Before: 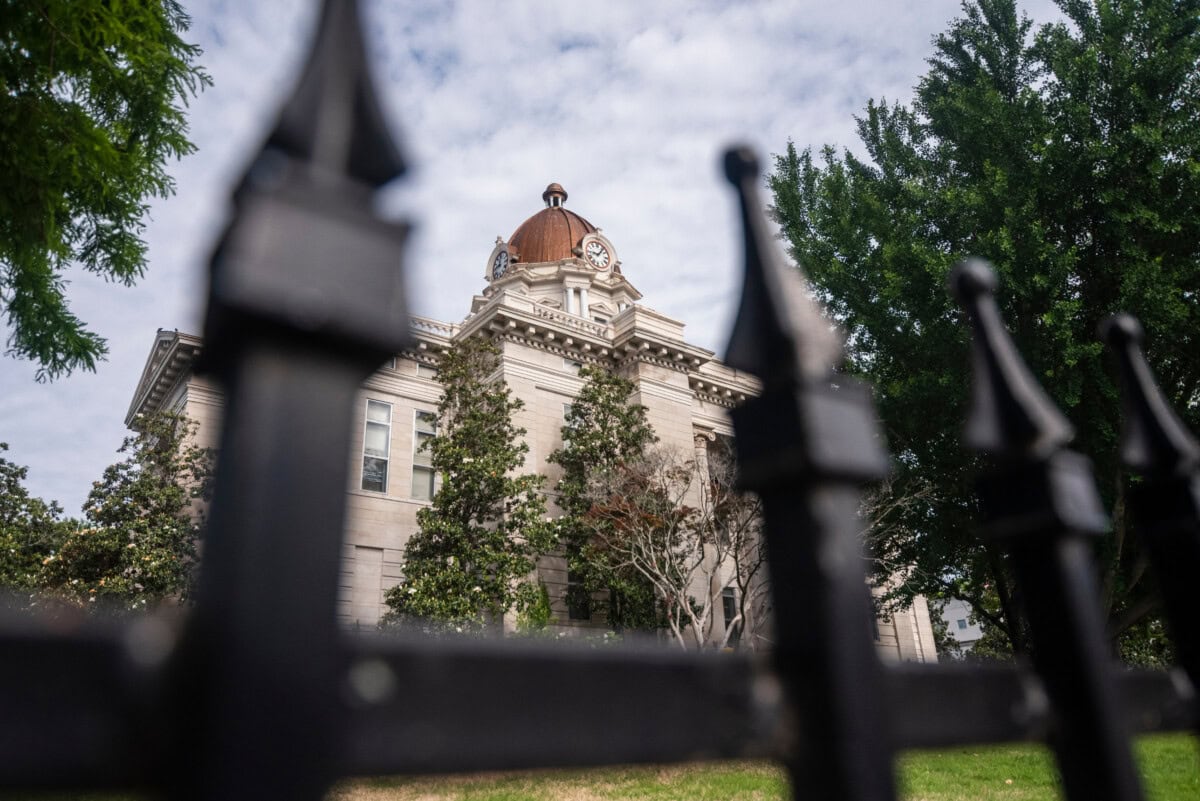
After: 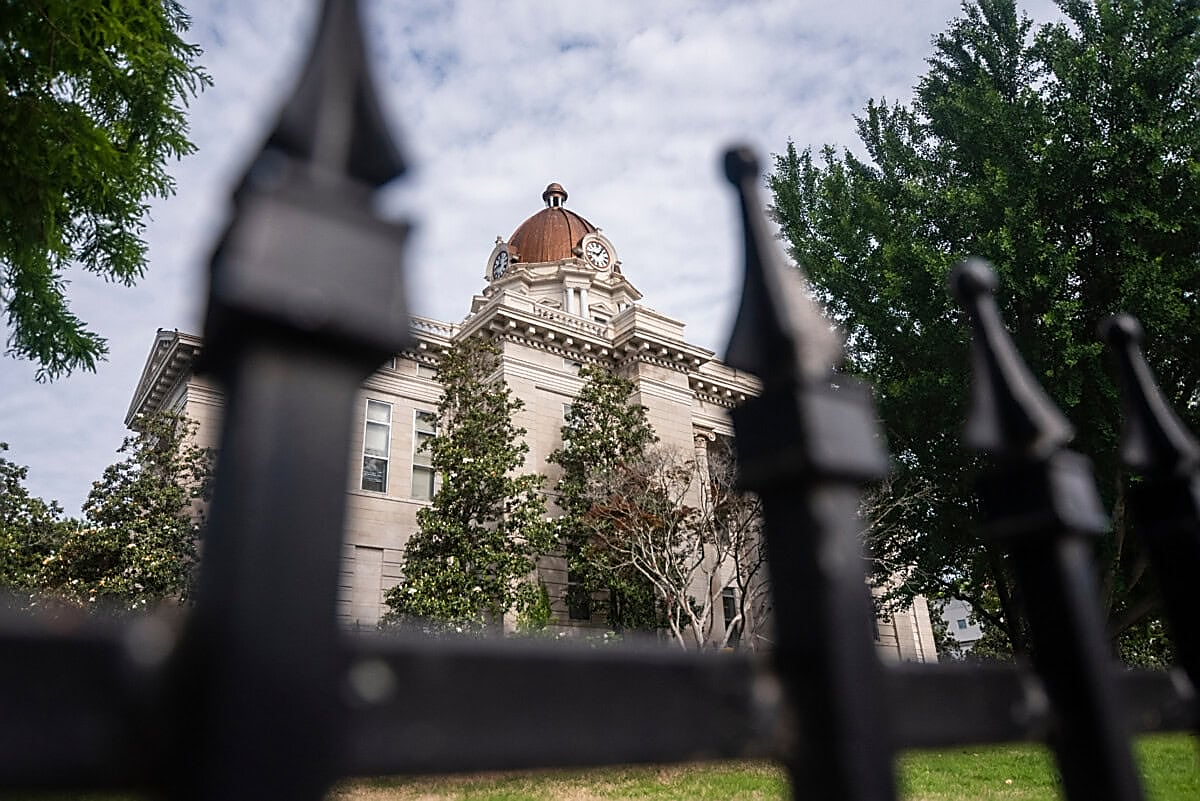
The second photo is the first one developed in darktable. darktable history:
sharpen: radius 1.392, amount 1.238, threshold 0.825
